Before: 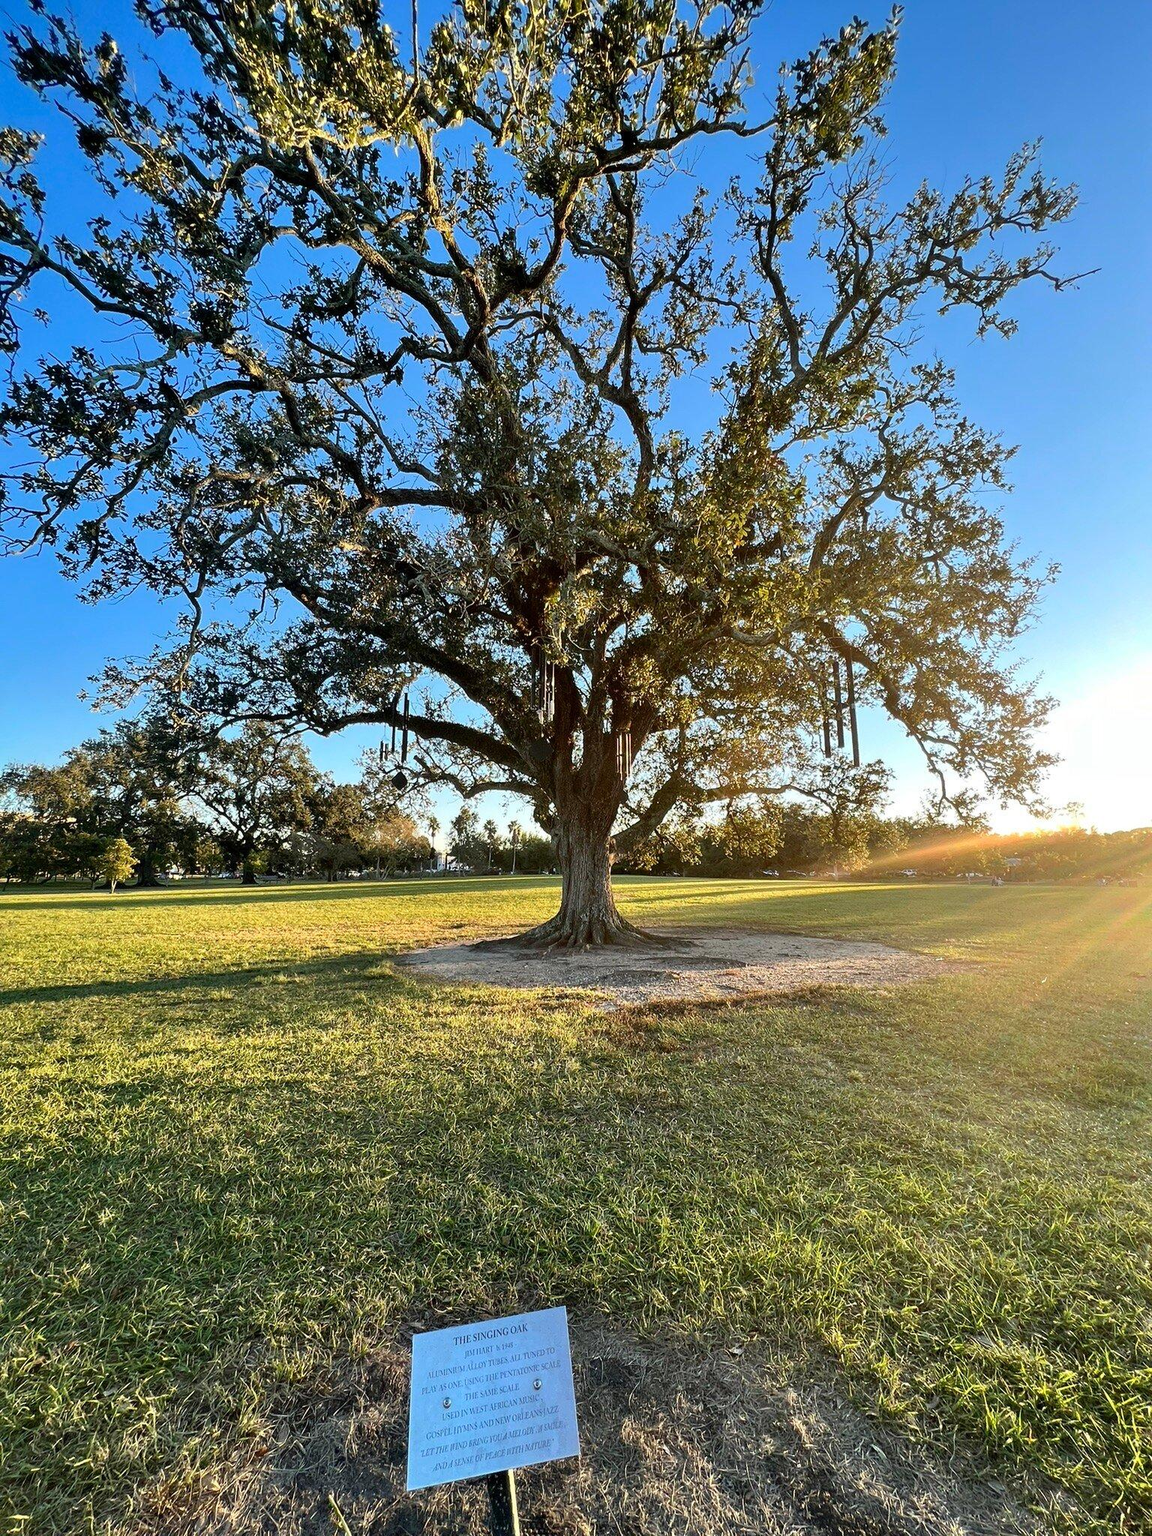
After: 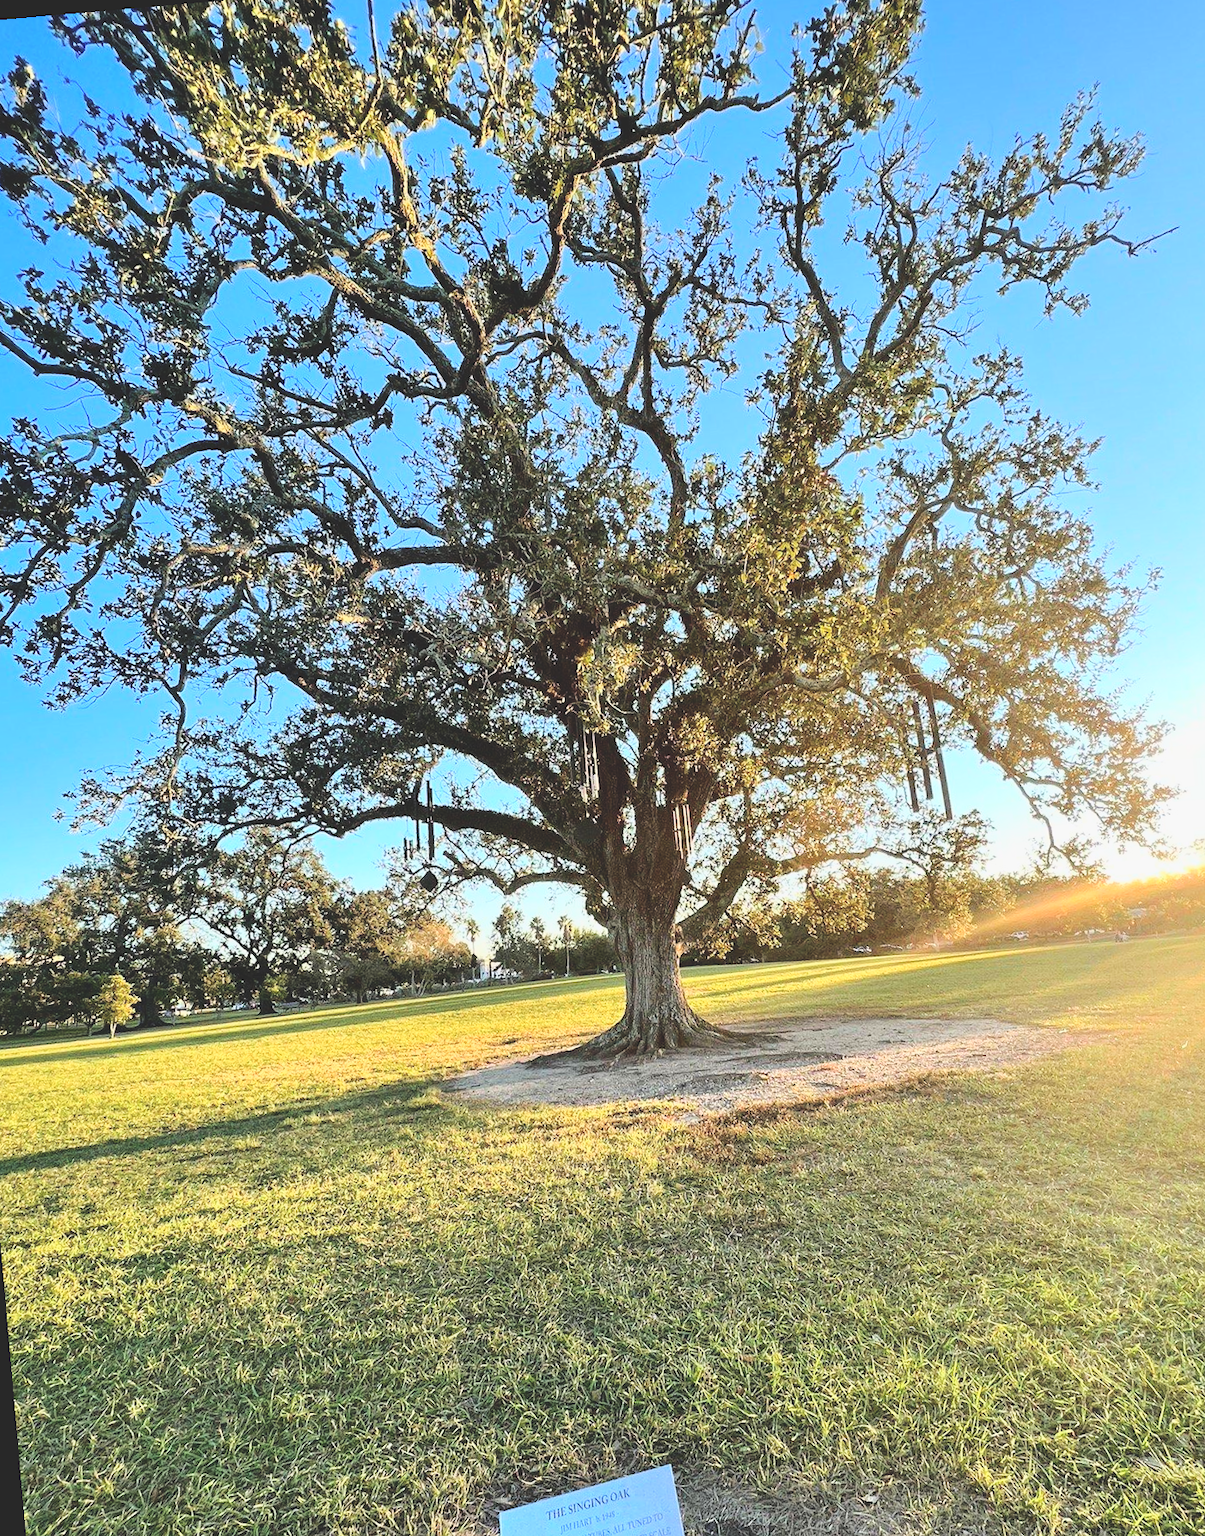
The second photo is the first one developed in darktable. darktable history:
exposure: black level correction -0.014, exposure -0.193 EV, compensate highlight preservation false
crop and rotate: left 7.196%, top 4.574%, right 10.605%, bottom 13.178%
base curve: curves: ch0 [(0, 0) (0.025, 0.046) (0.112, 0.277) (0.467, 0.74) (0.814, 0.929) (1, 0.942)]
rotate and perspective: rotation -4.98°, automatic cropping off
